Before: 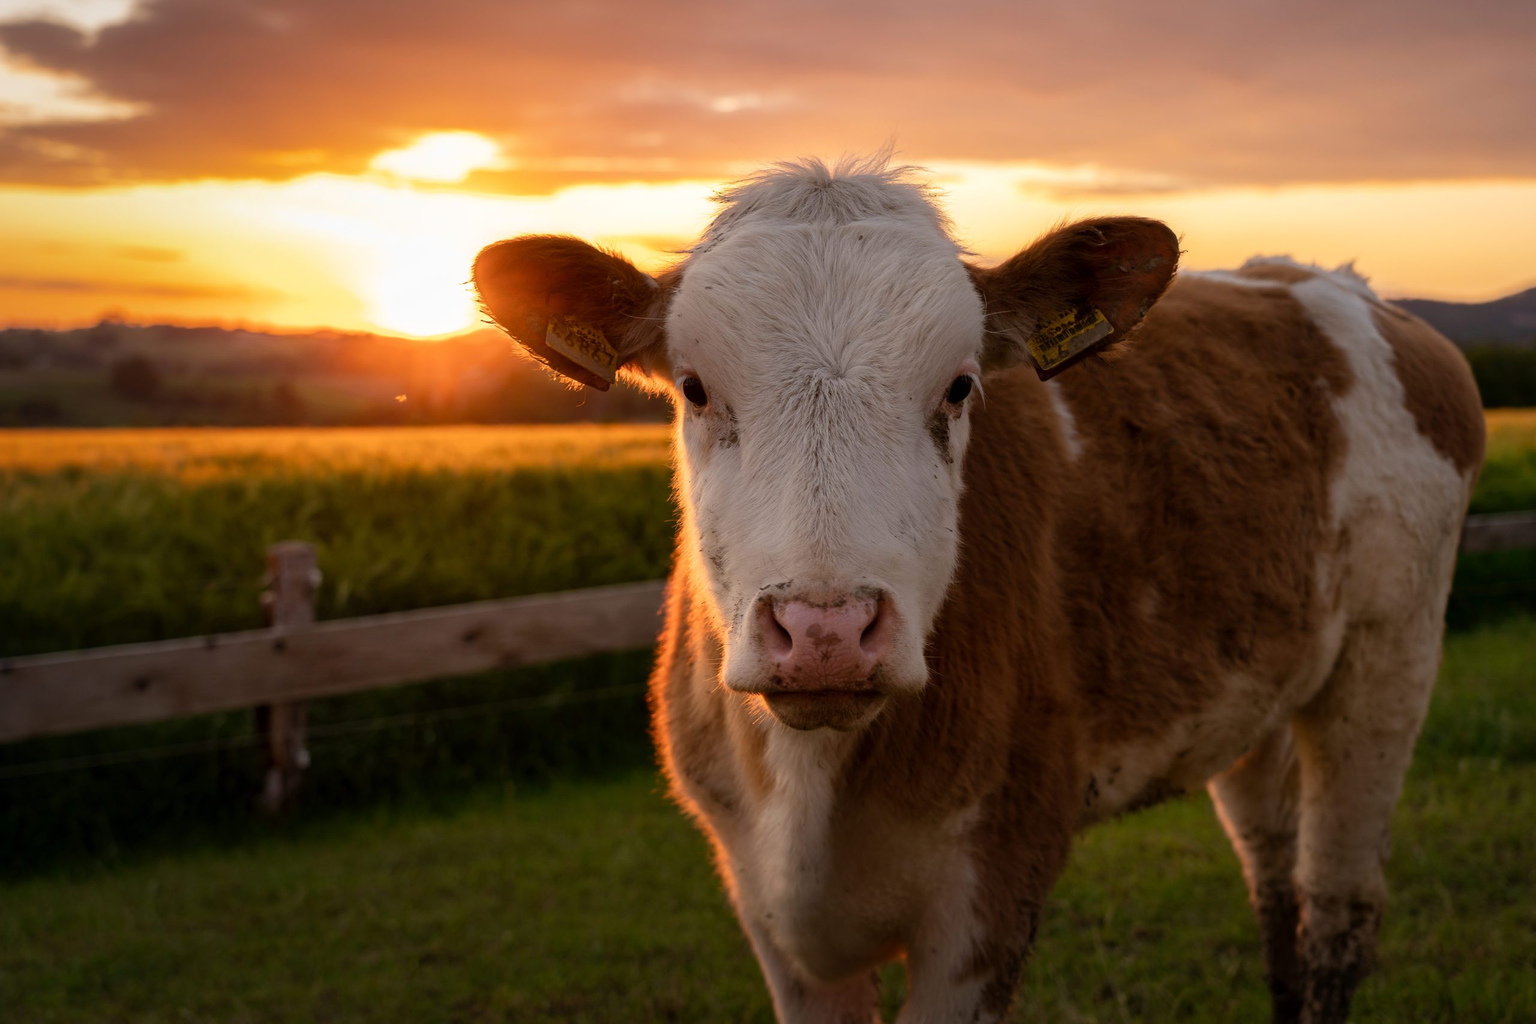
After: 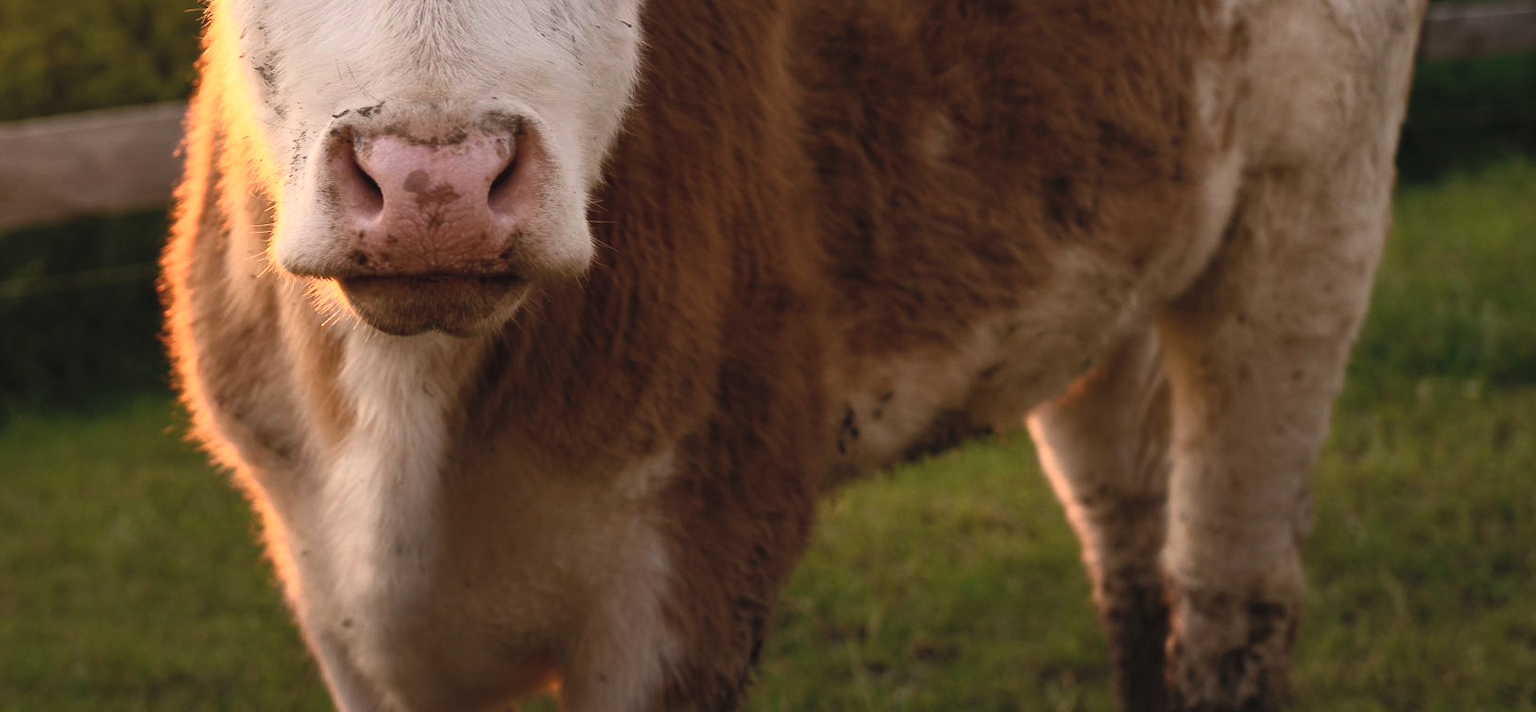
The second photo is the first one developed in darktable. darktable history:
contrast brightness saturation: contrast 0.39, brightness 0.53
crop and rotate: left 35.509%, top 50.238%, bottom 4.934%
